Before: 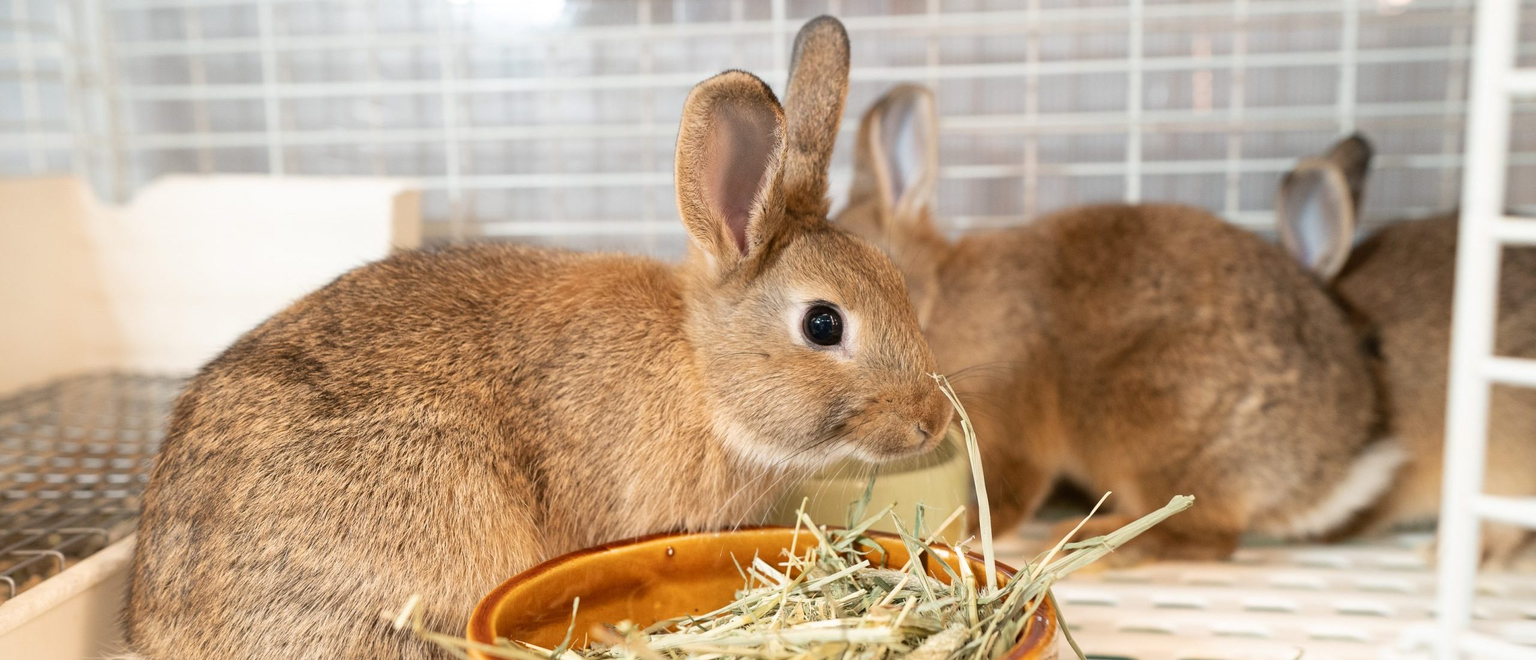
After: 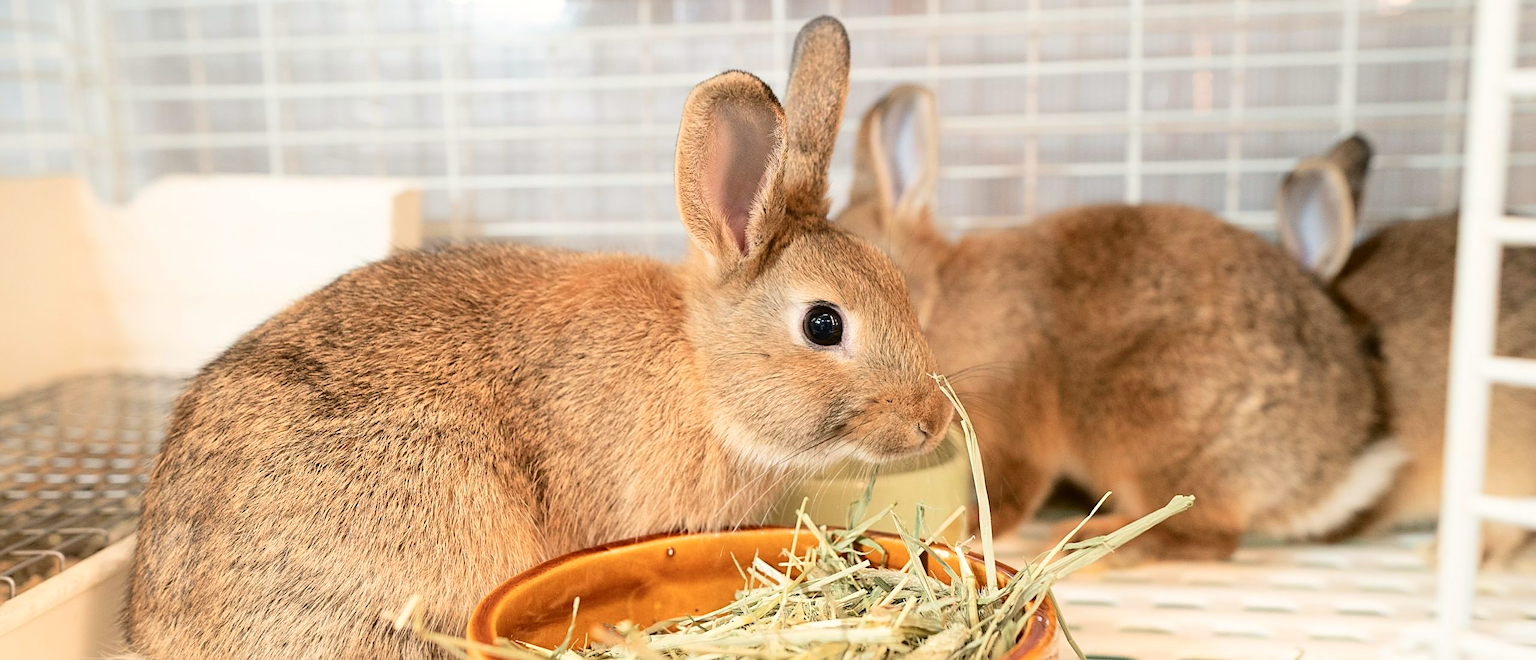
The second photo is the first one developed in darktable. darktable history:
sharpen: on, module defaults
tone curve: curves: ch0 [(0, 0.01) (0.052, 0.045) (0.136, 0.133) (0.29, 0.332) (0.453, 0.531) (0.676, 0.751) (0.89, 0.919) (1, 1)]; ch1 [(0, 0) (0.094, 0.081) (0.285, 0.299) (0.385, 0.403) (0.446, 0.443) (0.495, 0.496) (0.544, 0.552) (0.589, 0.612) (0.722, 0.728) (1, 1)]; ch2 [(0, 0) (0.257, 0.217) (0.43, 0.421) (0.498, 0.507) (0.531, 0.544) (0.56, 0.579) (0.625, 0.642) (1, 1)], color space Lab, independent channels, preserve colors none
